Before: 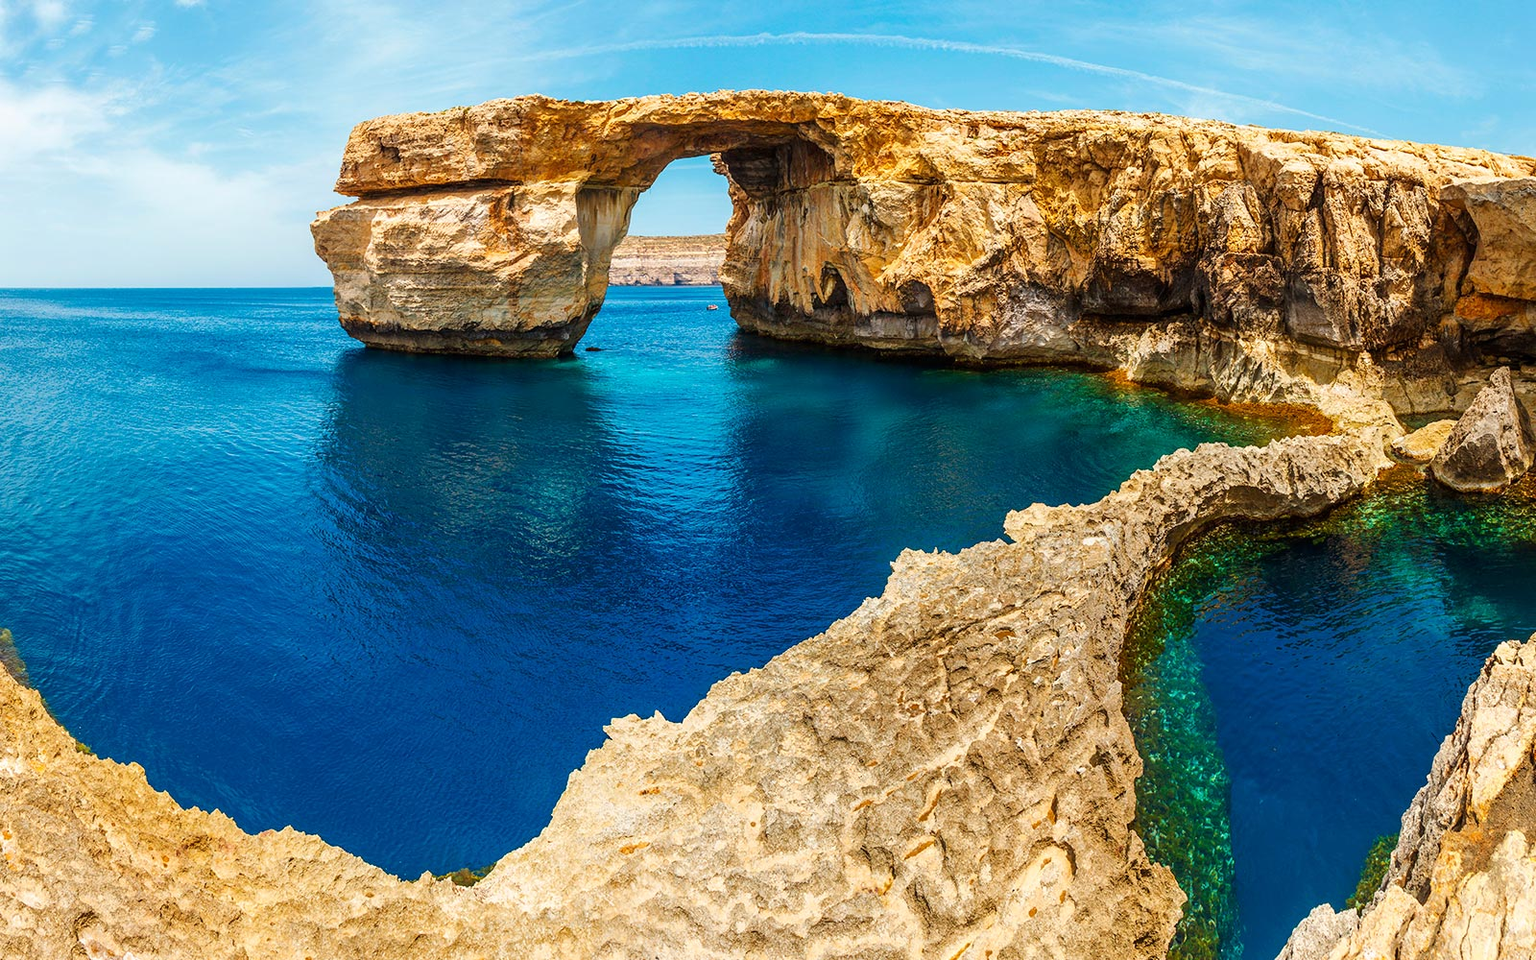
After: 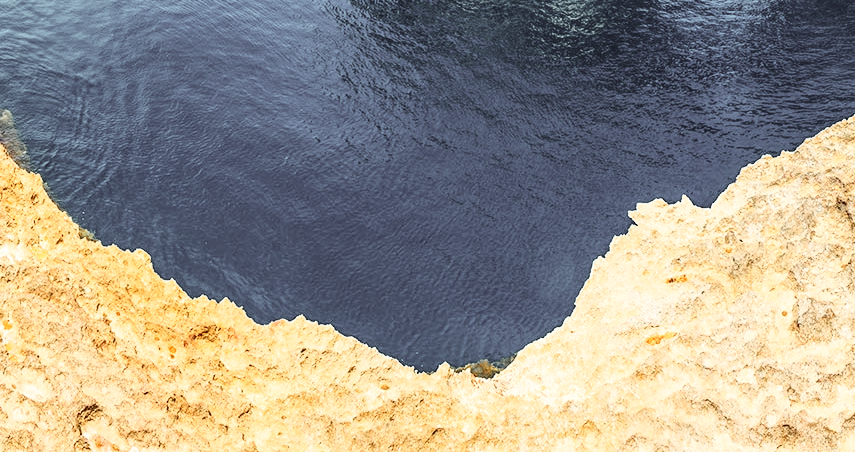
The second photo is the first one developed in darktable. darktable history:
base curve: curves: ch0 [(0, 0) (0.028, 0.03) (0.121, 0.232) (0.46, 0.748) (0.859, 0.968) (1, 1)]
color zones: curves: ch1 [(0, 0.638) (0.193, 0.442) (0.286, 0.15) (0.429, 0.14) (0.571, 0.142) (0.714, 0.154) (0.857, 0.175) (1, 0.638)]
crop and rotate: top 54.557%, right 46.556%, bottom 0.232%
